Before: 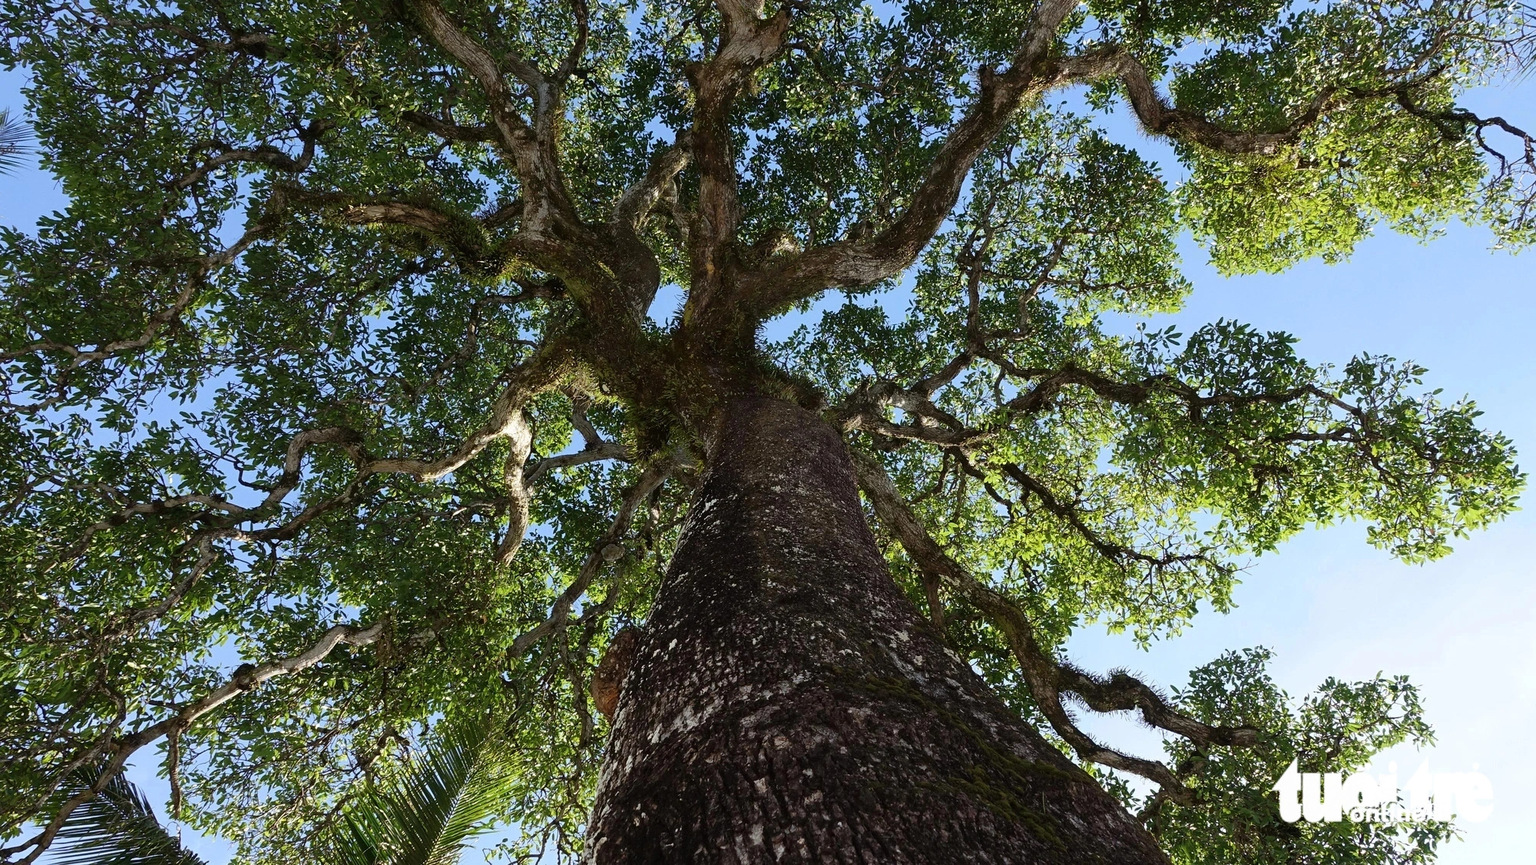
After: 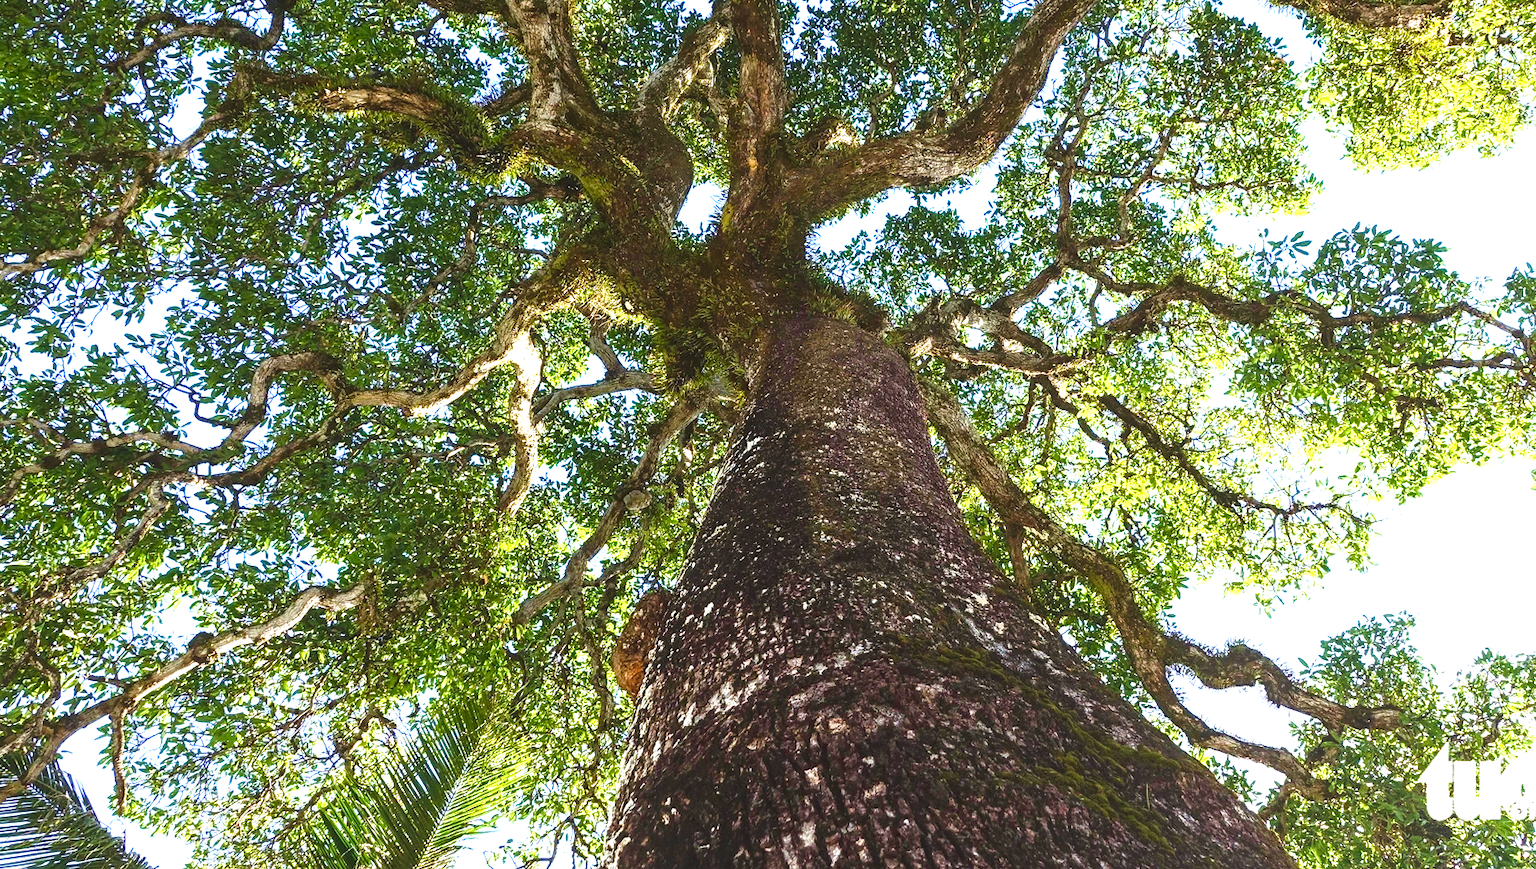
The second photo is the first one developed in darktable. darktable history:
velvia: on, module defaults
exposure: black level correction 0, exposure 1.285 EV, compensate exposure bias true, compensate highlight preservation false
local contrast: on, module defaults
crop and rotate: left 4.854%, top 15.048%, right 10.667%
shadows and highlights: shadows -28.88, highlights 30.27
color balance rgb: global offset › luminance 1.492%, perceptual saturation grading › global saturation 20%, perceptual saturation grading › highlights -25.608%, perceptual saturation grading › shadows 24.941%, global vibrance 35.667%, contrast 10.369%
